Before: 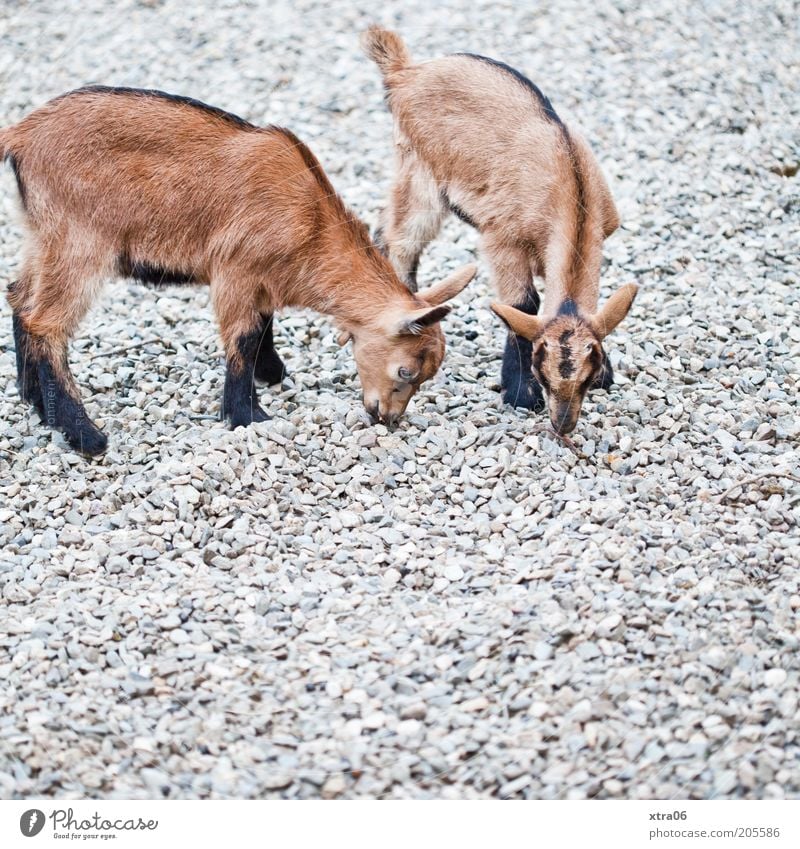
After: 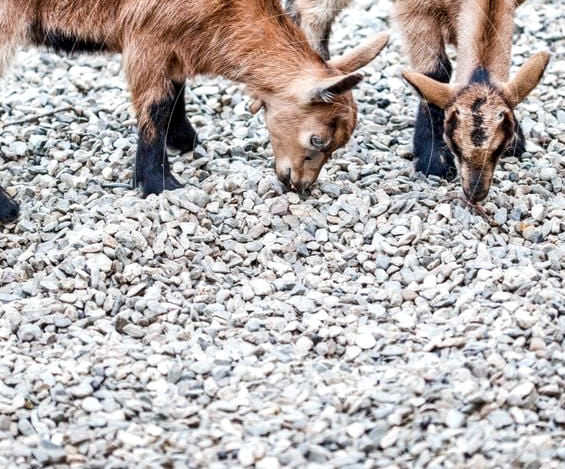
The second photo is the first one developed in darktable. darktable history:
local contrast: detail 150%
tone equalizer: edges refinement/feathering 500, mask exposure compensation -1.57 EV, preserve details no
shadows and highlights: shadows 30.92, highlights 1.32, soften with gaussian
crop: left 11.032%, top 27.338%, right 18.242%, bottom 17.31%
